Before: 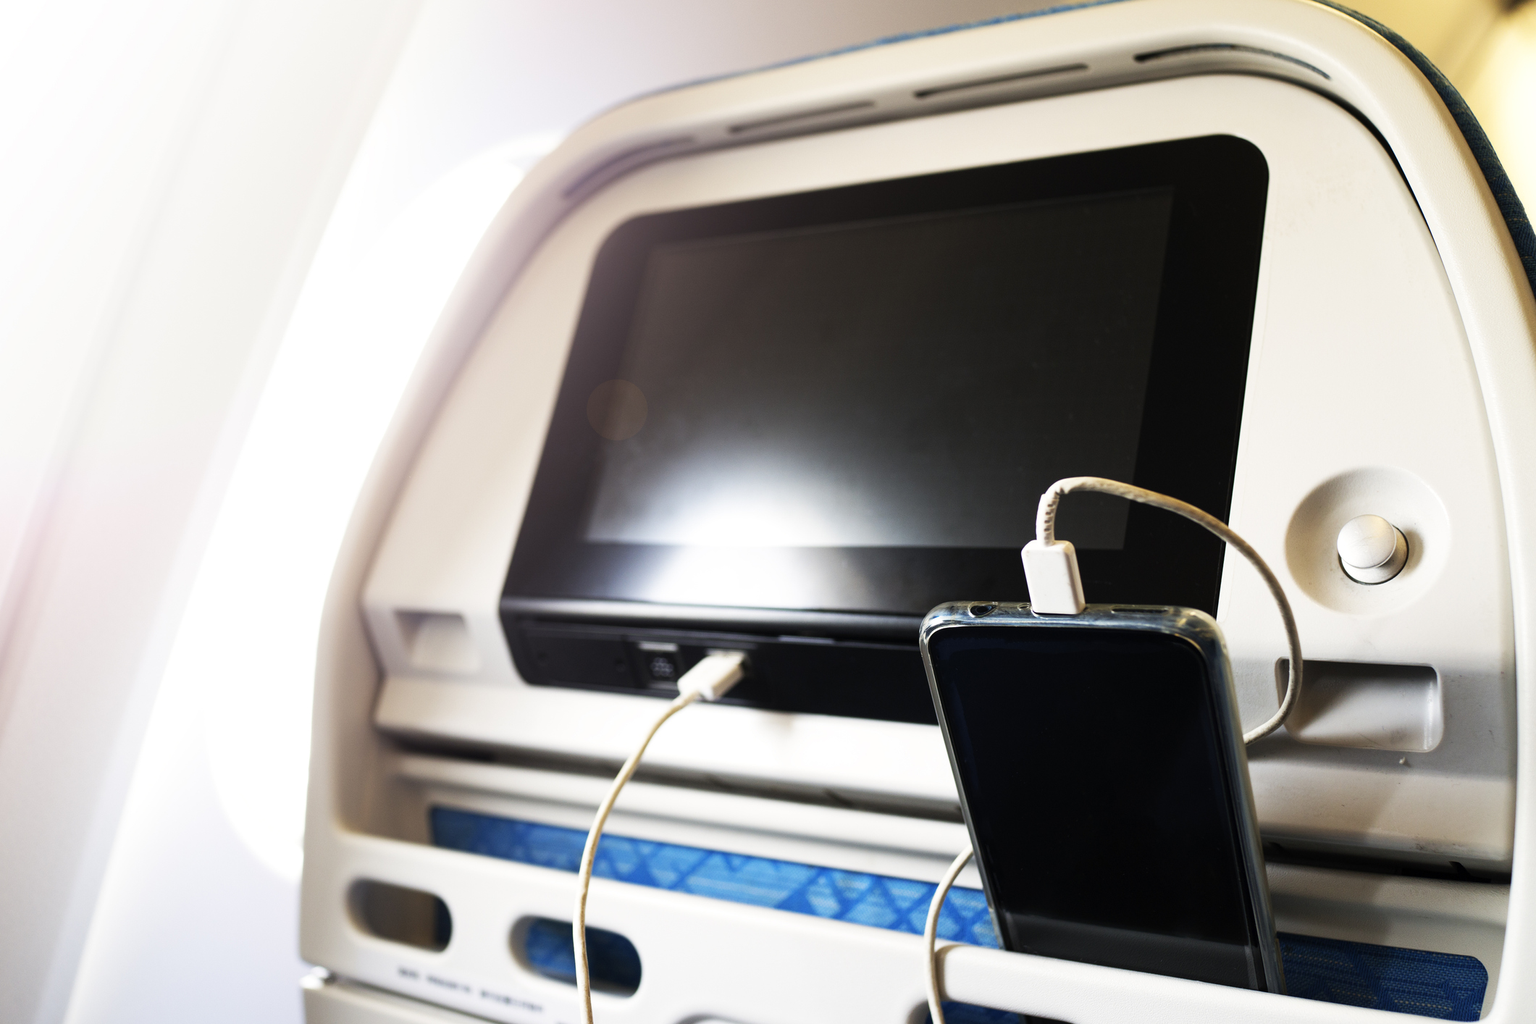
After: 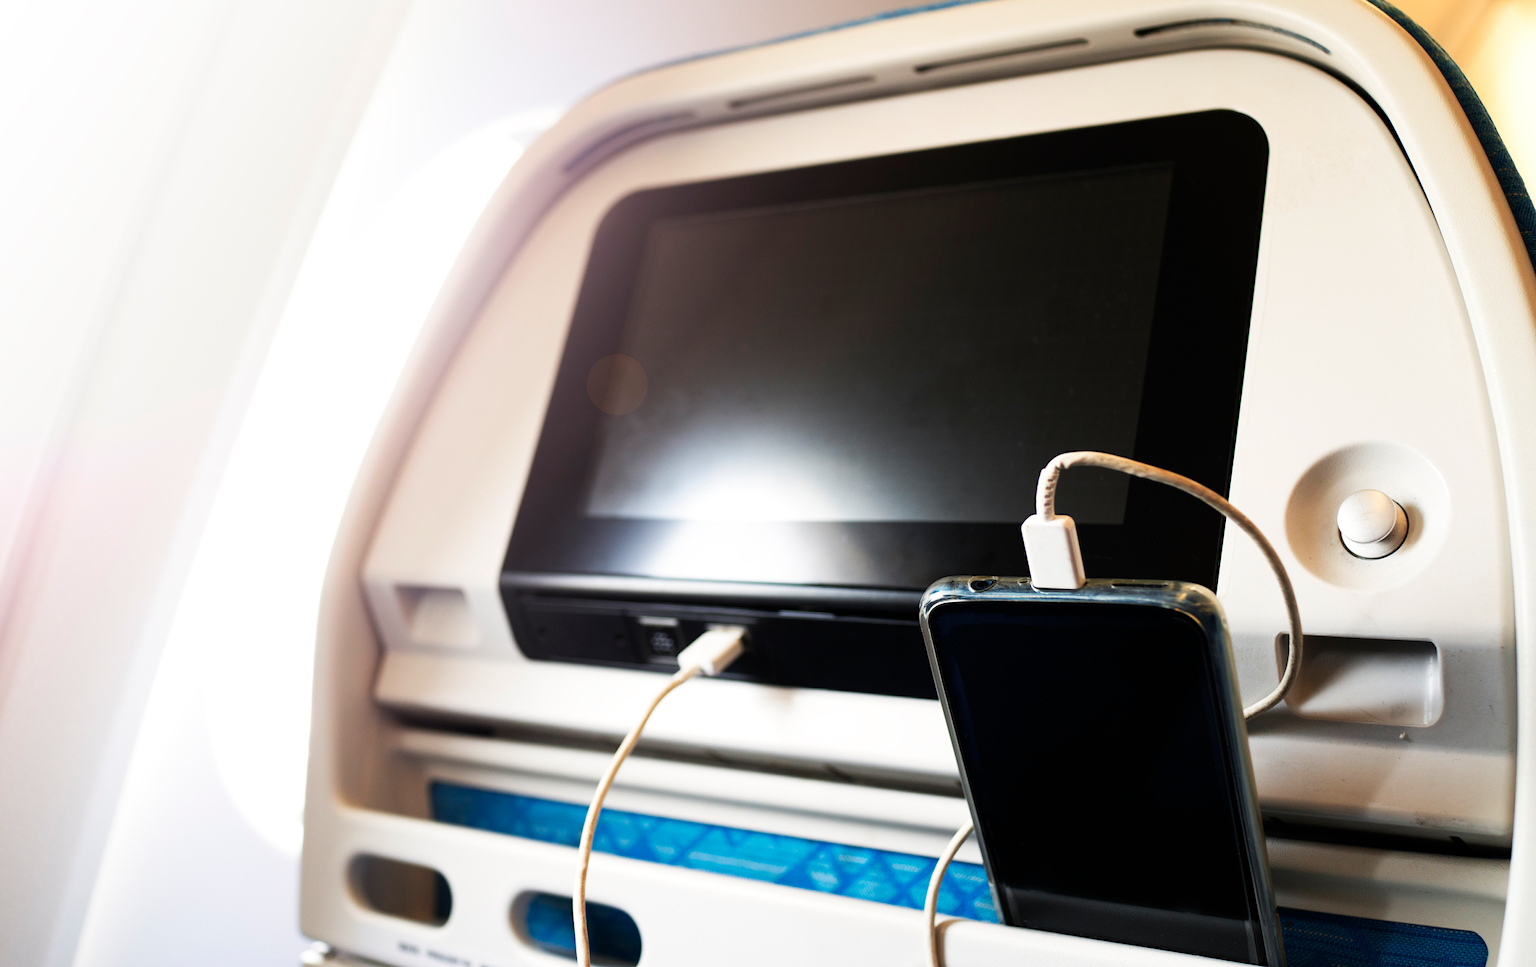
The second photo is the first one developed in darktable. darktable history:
crop and rotate: top 2.479%, bottom 3.018%
white balance: emerald 1
color zones: curves: ch1 [(0.239, 0.552) (0.75, 0.5)]; ch2 [(0.25, 0.462) (0.749, 0.457)], mix 25.94%
